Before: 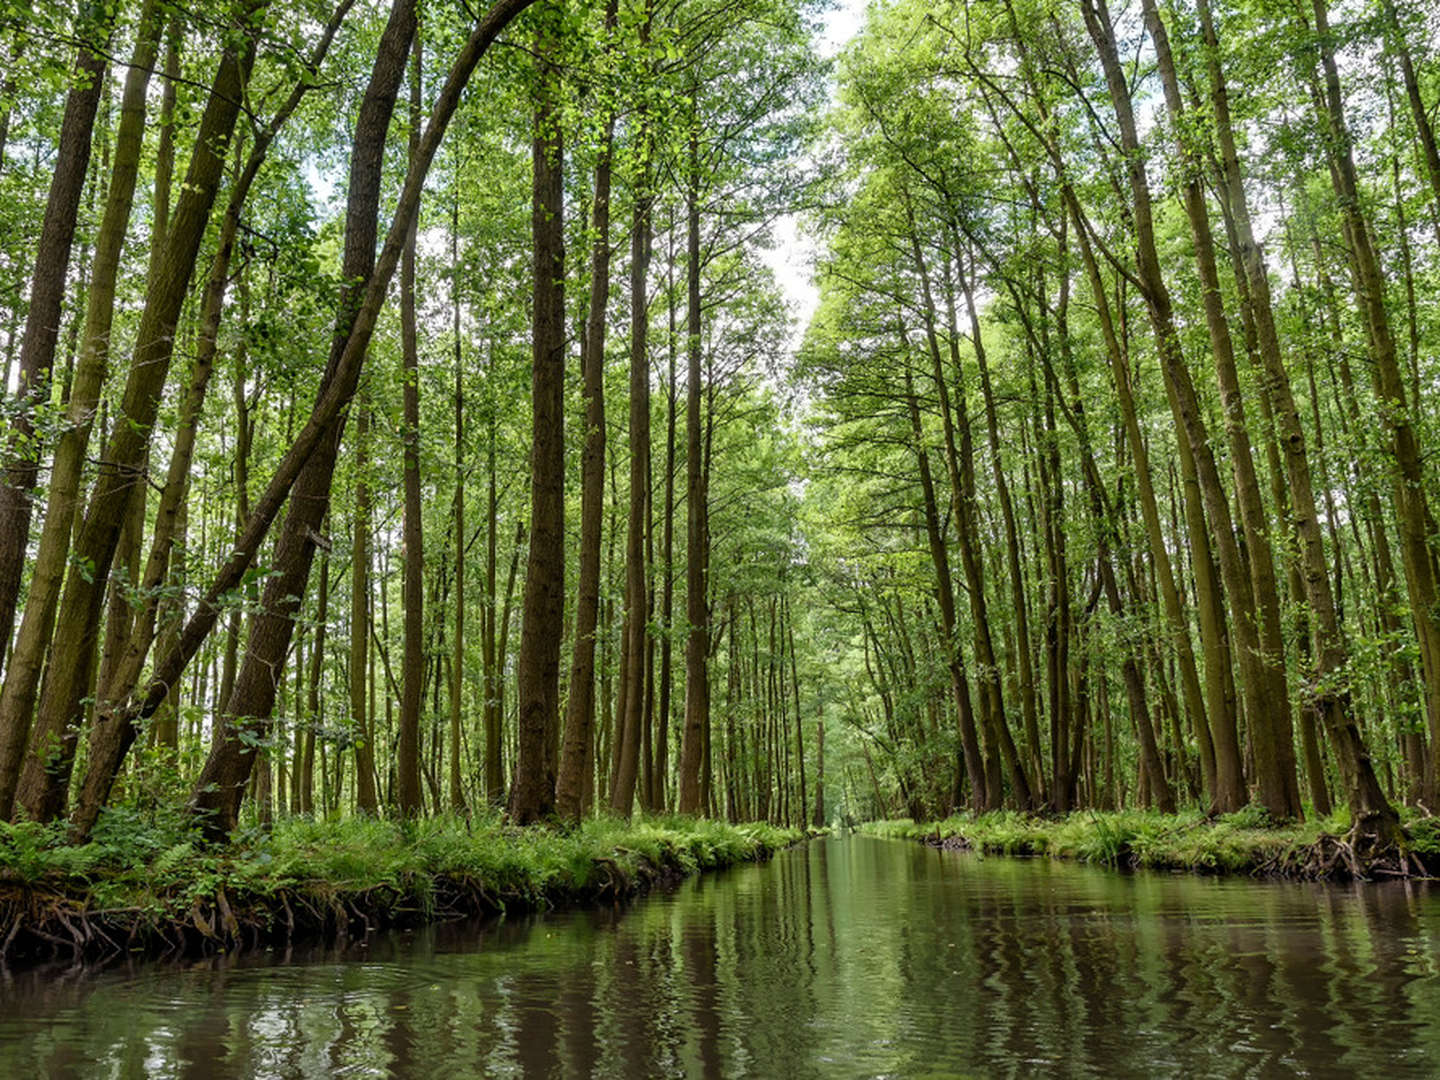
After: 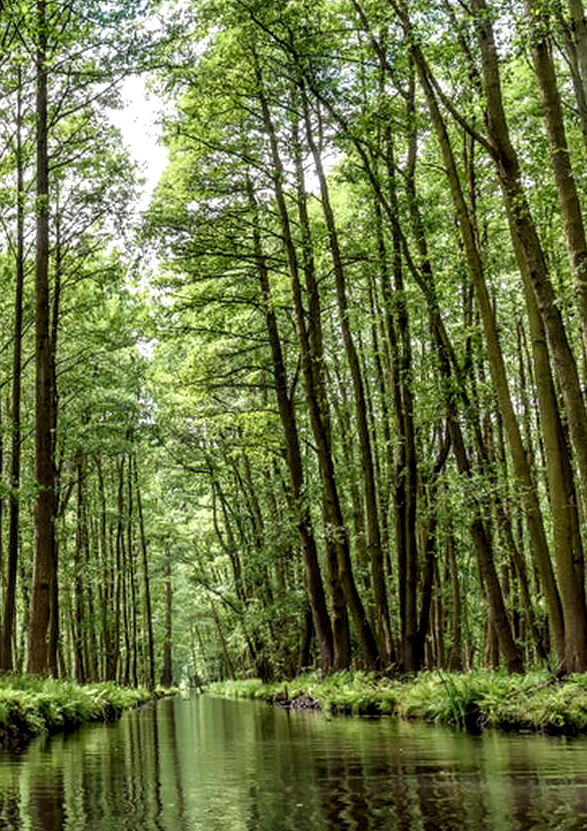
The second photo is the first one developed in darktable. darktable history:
local contrast: detail 150%
crop: left 45.294%, top 12.978%, right 13.919%, bottom 10.063%
